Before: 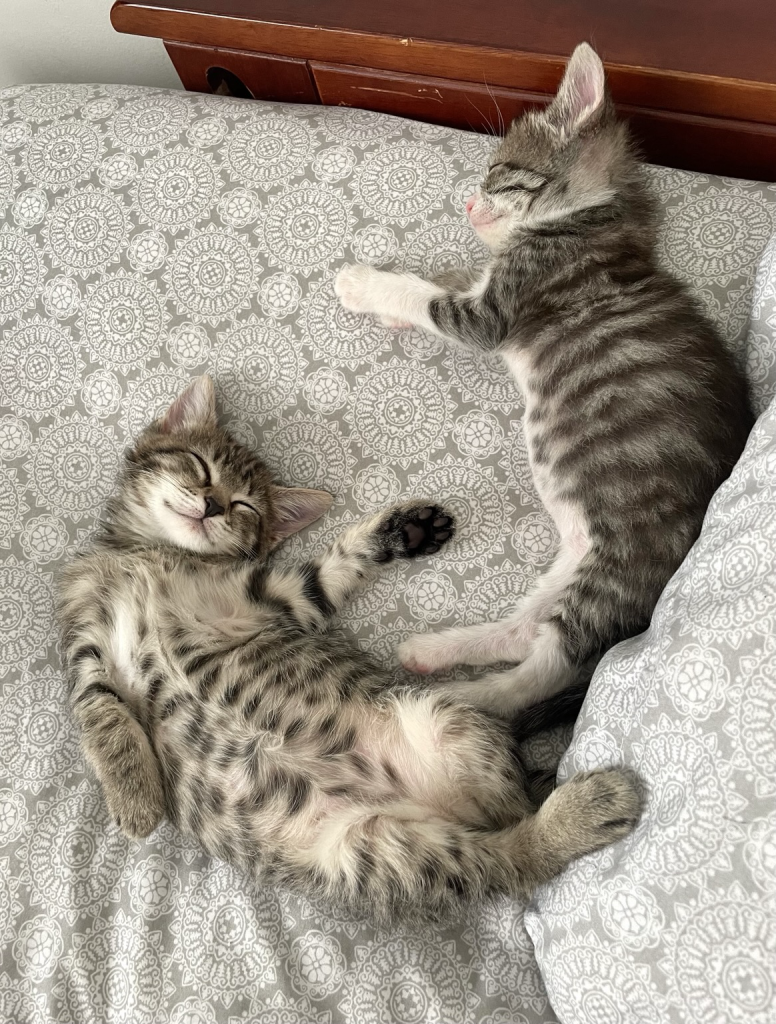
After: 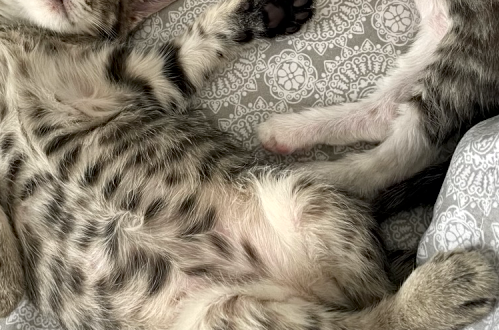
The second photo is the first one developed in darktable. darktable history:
local contrast: mode bilateral grid, contrast 20, coarseness 51, detail 132%, midtone range 0.2
haze removal: compatibility mode true, adaptive false
crop: left 18.143%, top 50.862%, right 17.5%, bottom 16.852%
